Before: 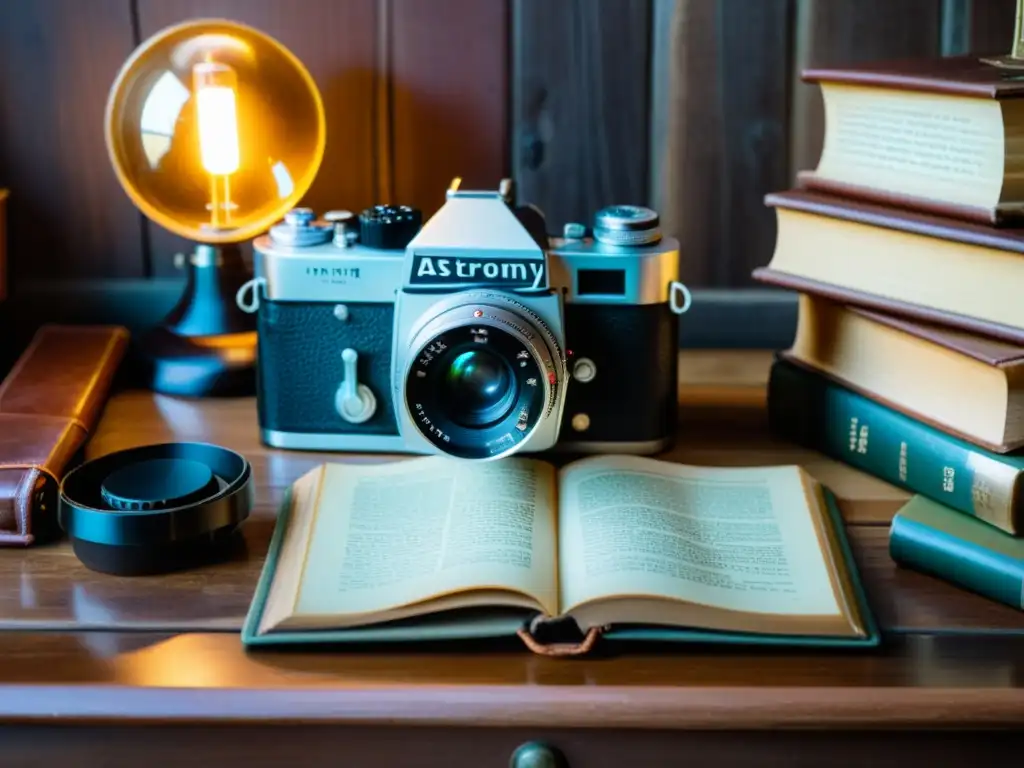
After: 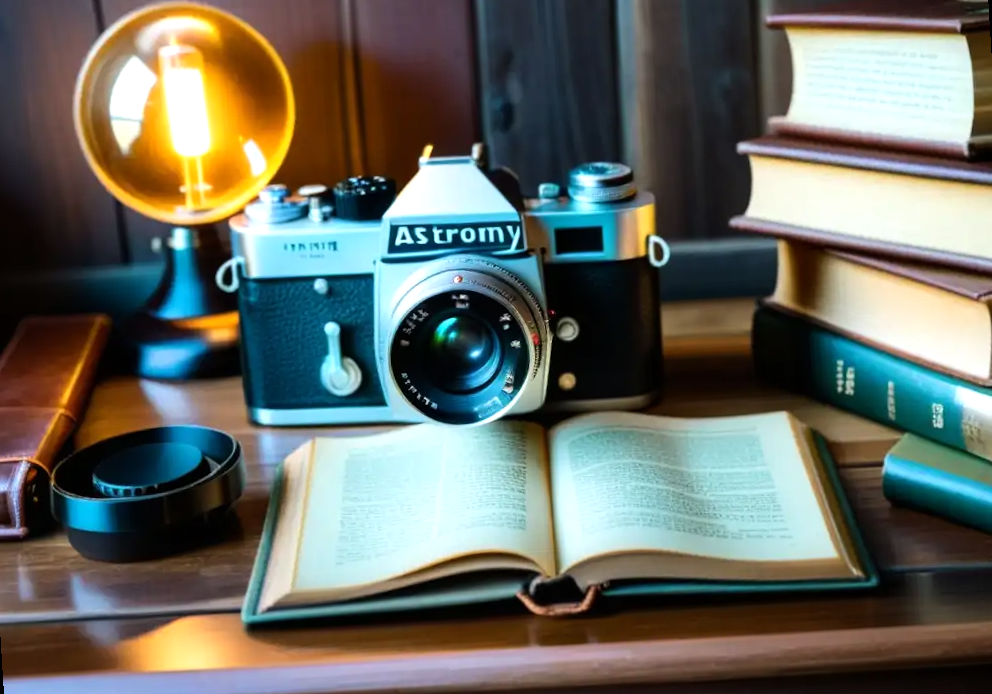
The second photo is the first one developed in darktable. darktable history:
tone equalizer: -8 EV -0.417 EV, -7 EV -0.389 EV, -6 EV -0.333 EV, -5 EV -0.222 EV, -3 EV 0.222 EV, -2 EV 0.333 EV, -1 EV 0.389 EV, +0 EV 0.417 EV, edges refinement/feathering 500, mask exposure compensation -1.57 EV, preserve details no
rotate and perspective: rotation -3.52°, crop left 0.036, crop right 0.964, crop top 0.081, crop bottom 0.919
